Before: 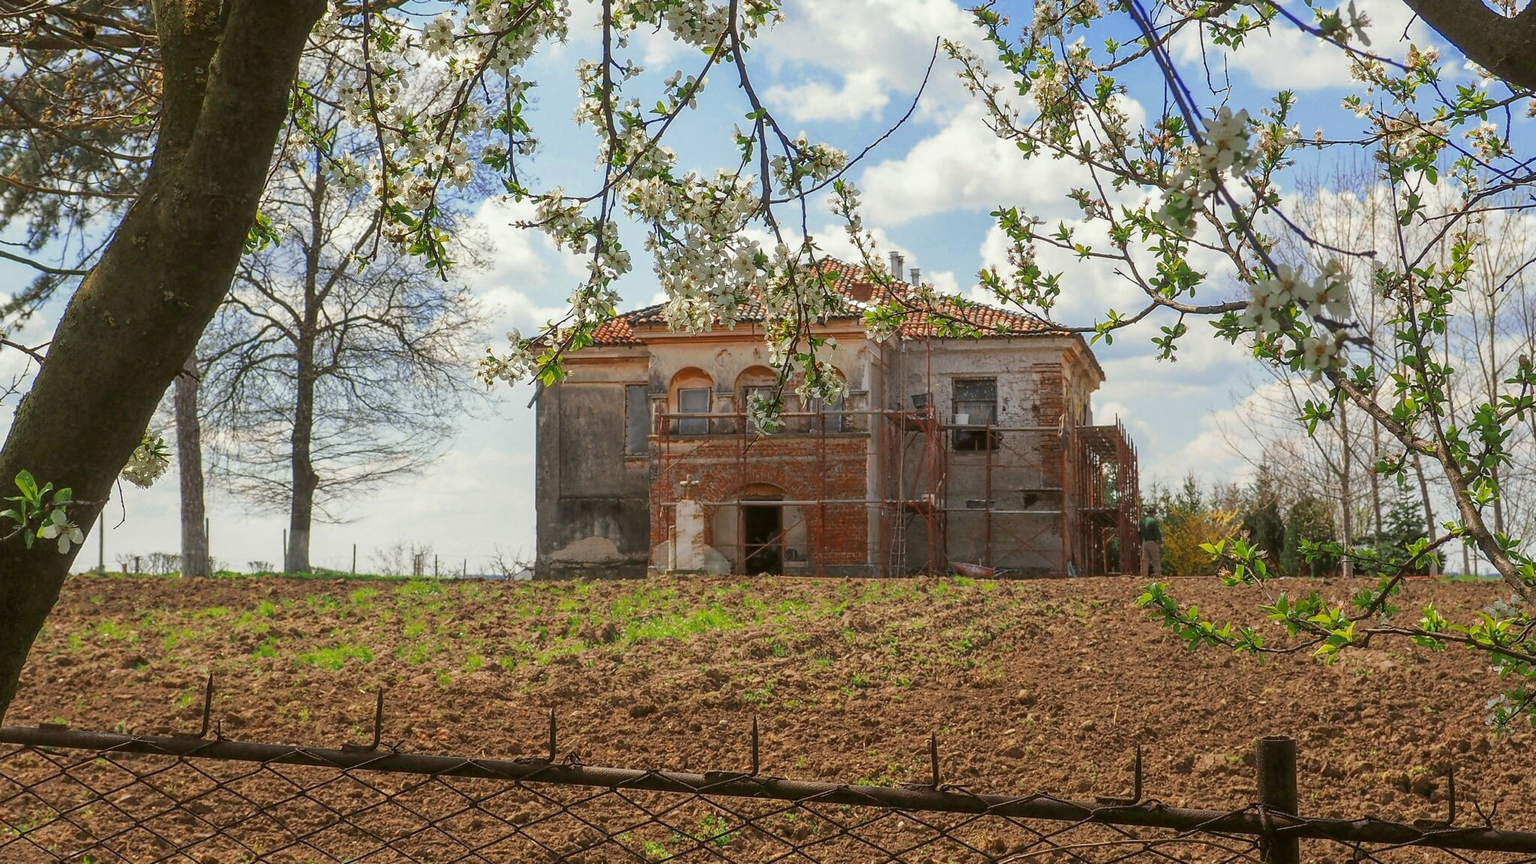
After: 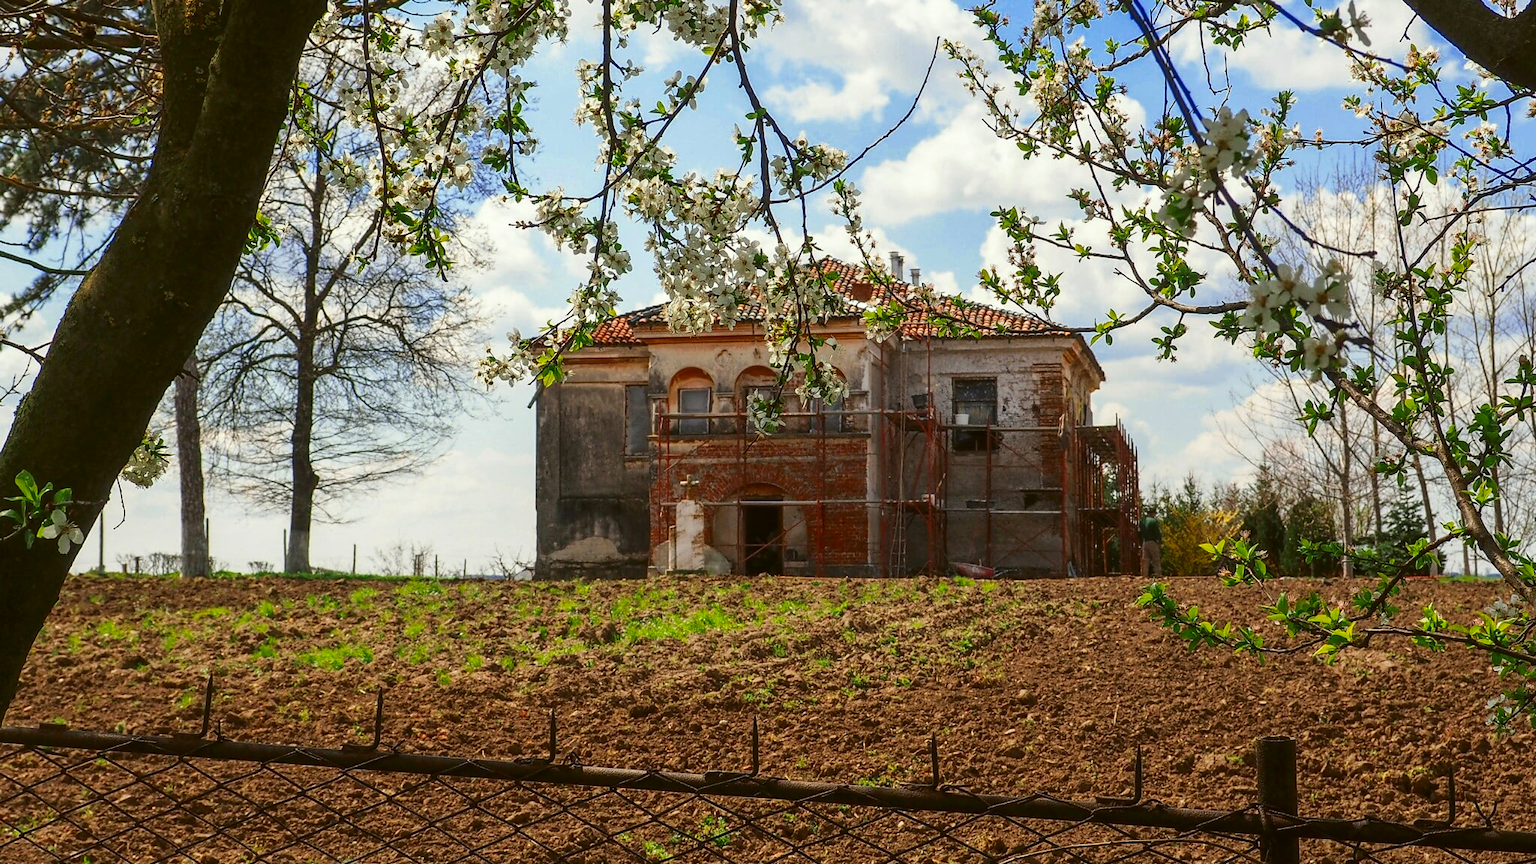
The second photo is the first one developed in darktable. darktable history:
contrast brightness saturation: contrast 0.19, brightness -0.11, saturation 0.21
exposure: black level correction -0.005, exposure 0.054 EV, compensate highlight preservation false
